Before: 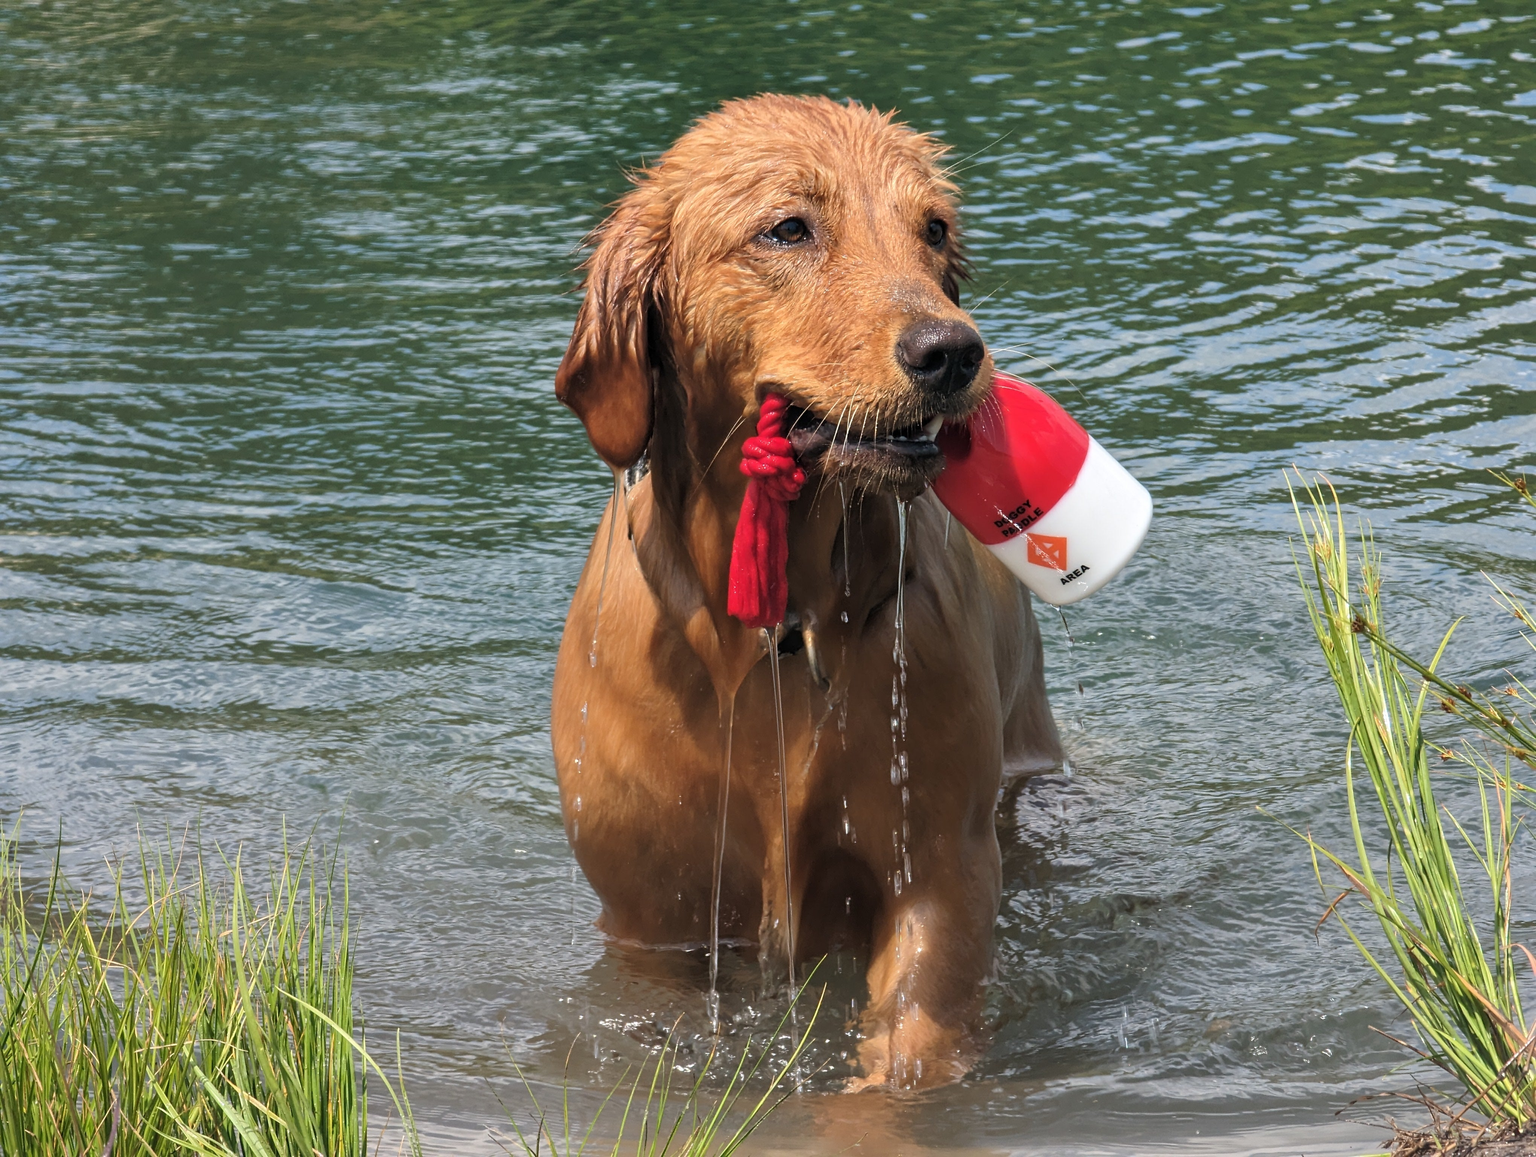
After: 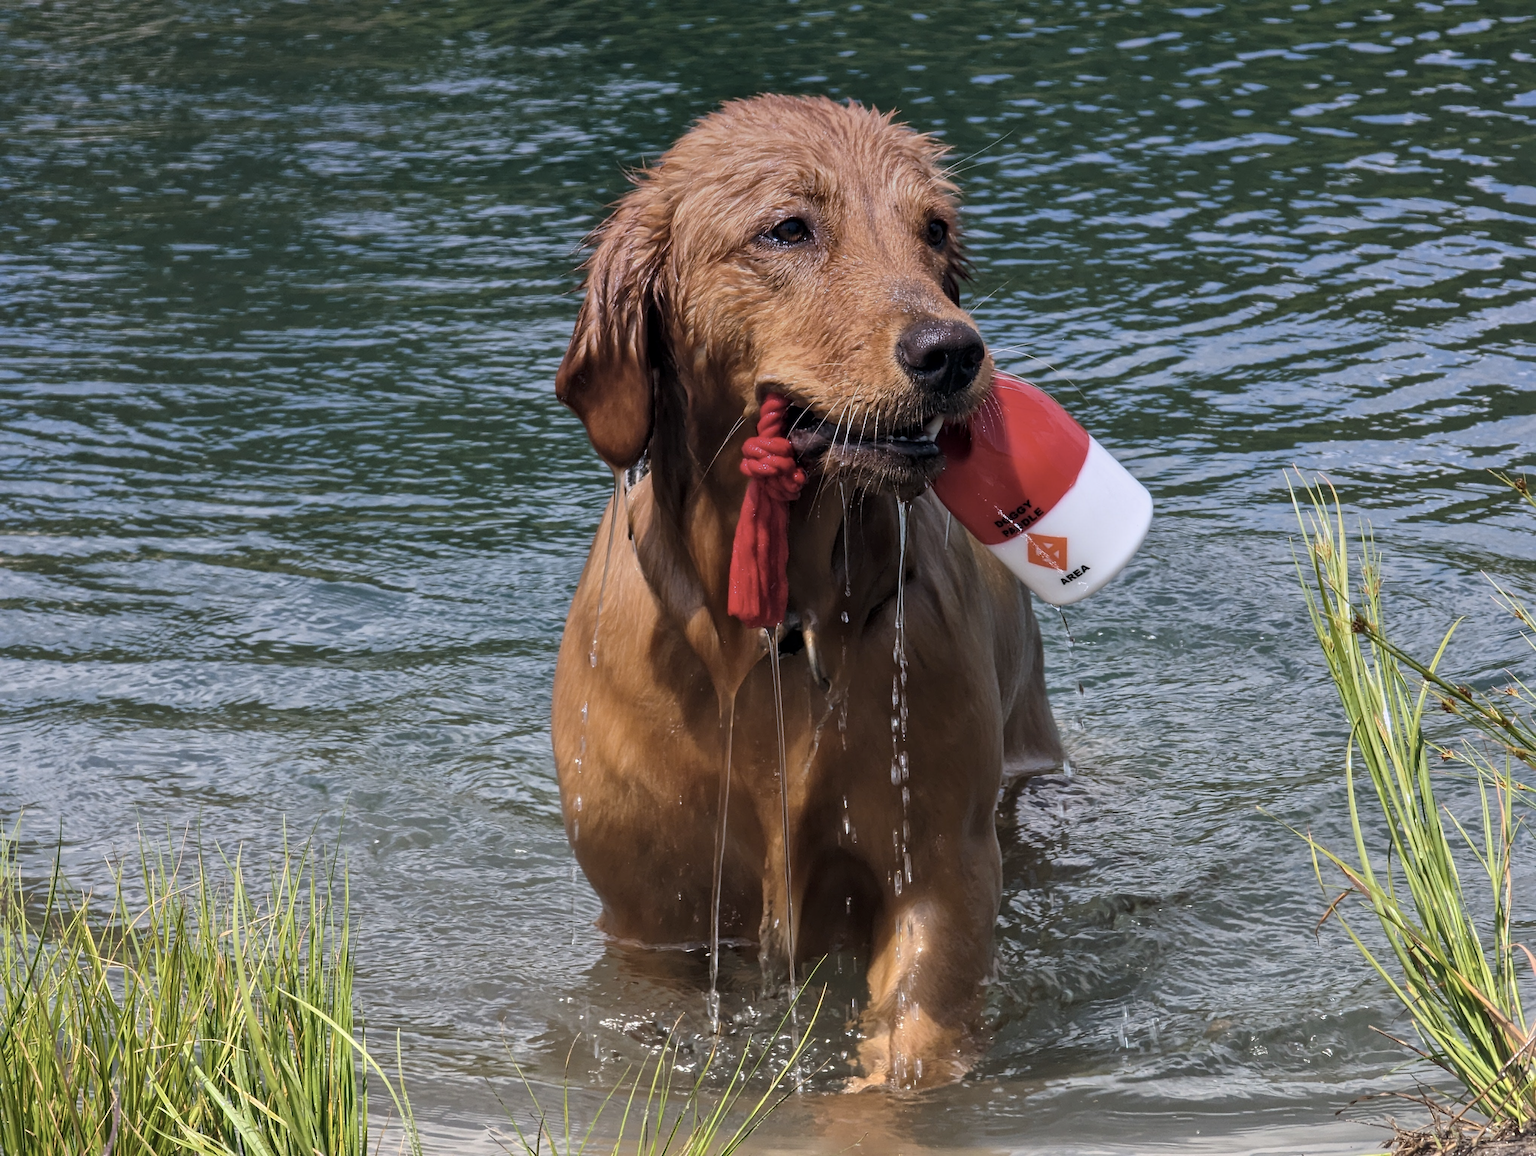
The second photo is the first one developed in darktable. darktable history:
local contrast: mode bilateral grid, contrast 20, coarseness 50, detail 120%, midtone range 0.2
contrast brightness saturation: contrast 0.1, saturation -0.36
graduated density: hue 238.83°, saturation 50%
color balance rgb: linear chroma grading › global chroma 9.31%, global vibrance 41.49%
